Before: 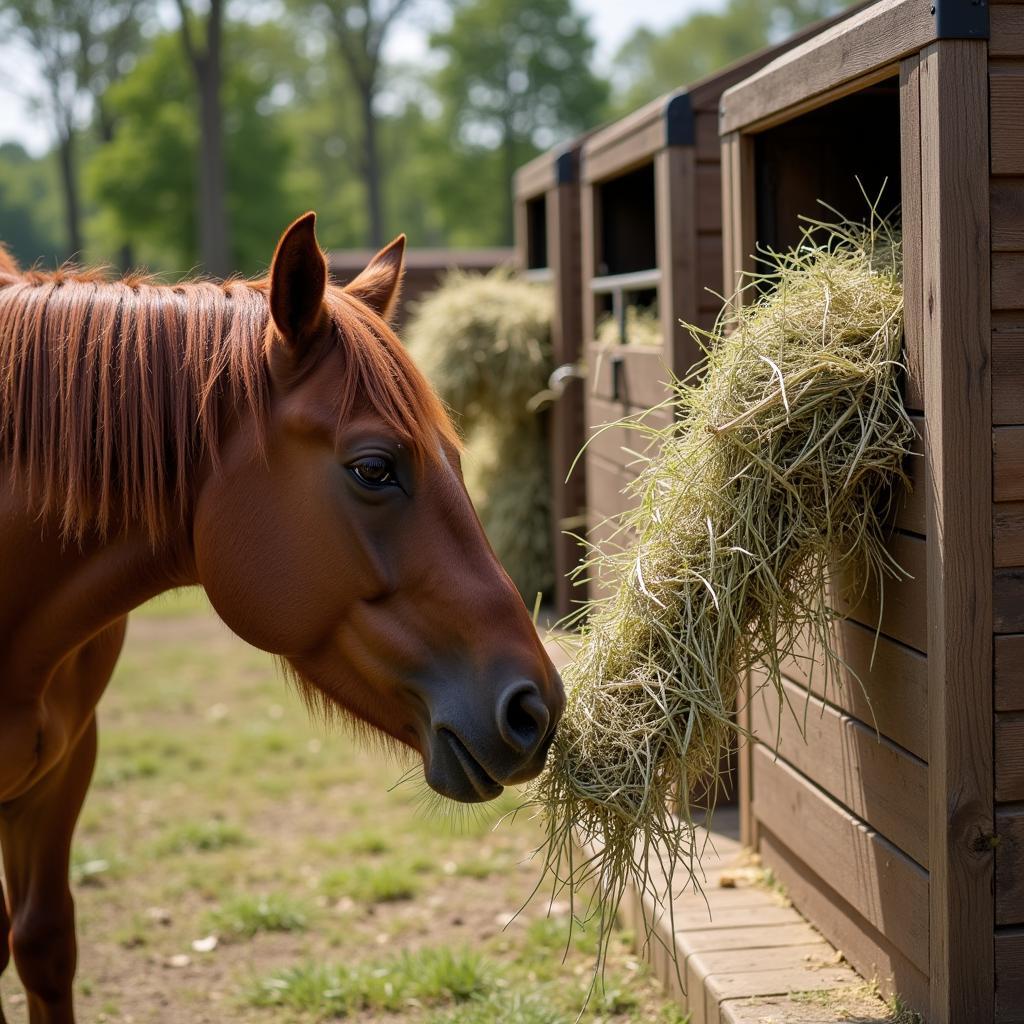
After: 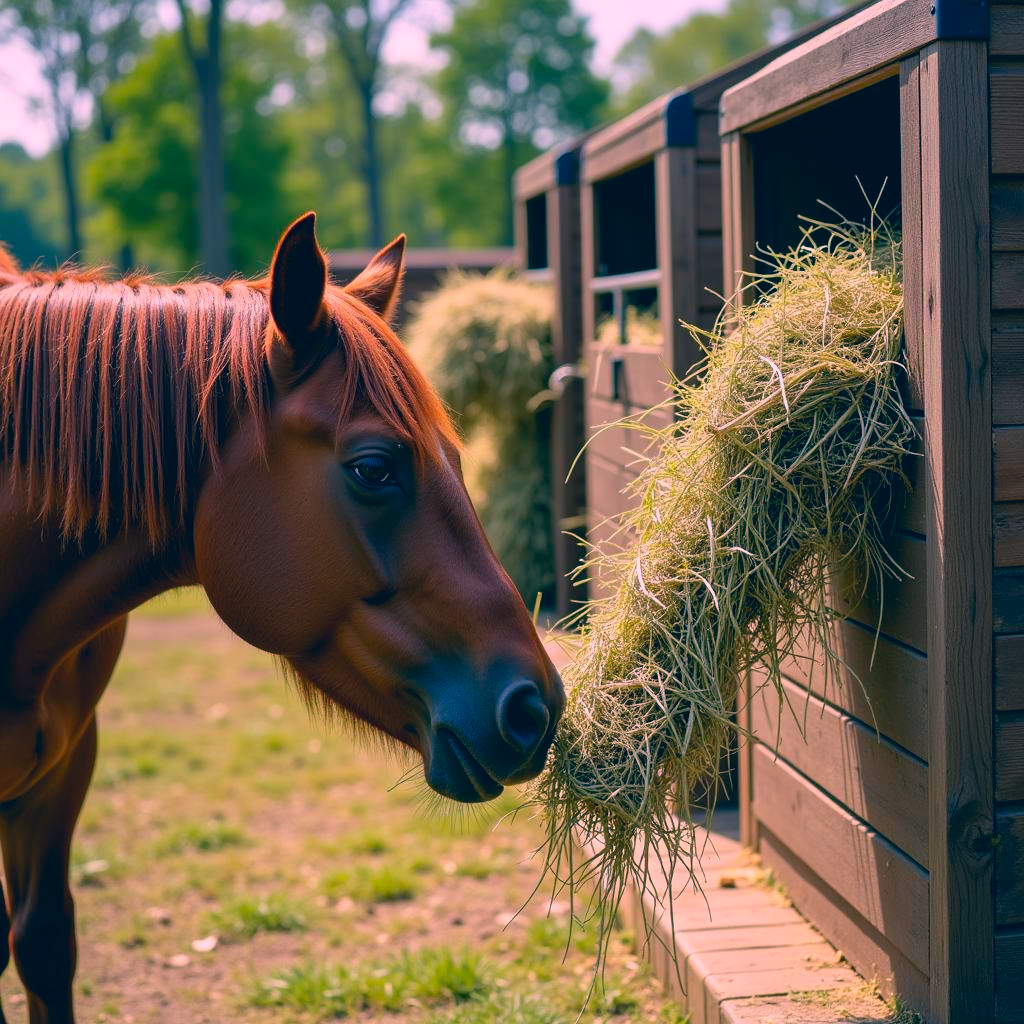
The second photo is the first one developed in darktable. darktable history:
filmic rgb: black relative exposure -16 EV, white relative exposure 2.91 EV, hardness 9.98
color correction: highlights a* 16.77, highlights b* 0.201, shadows a* -15.11, shadows b* -14.65, saturation 1.5
